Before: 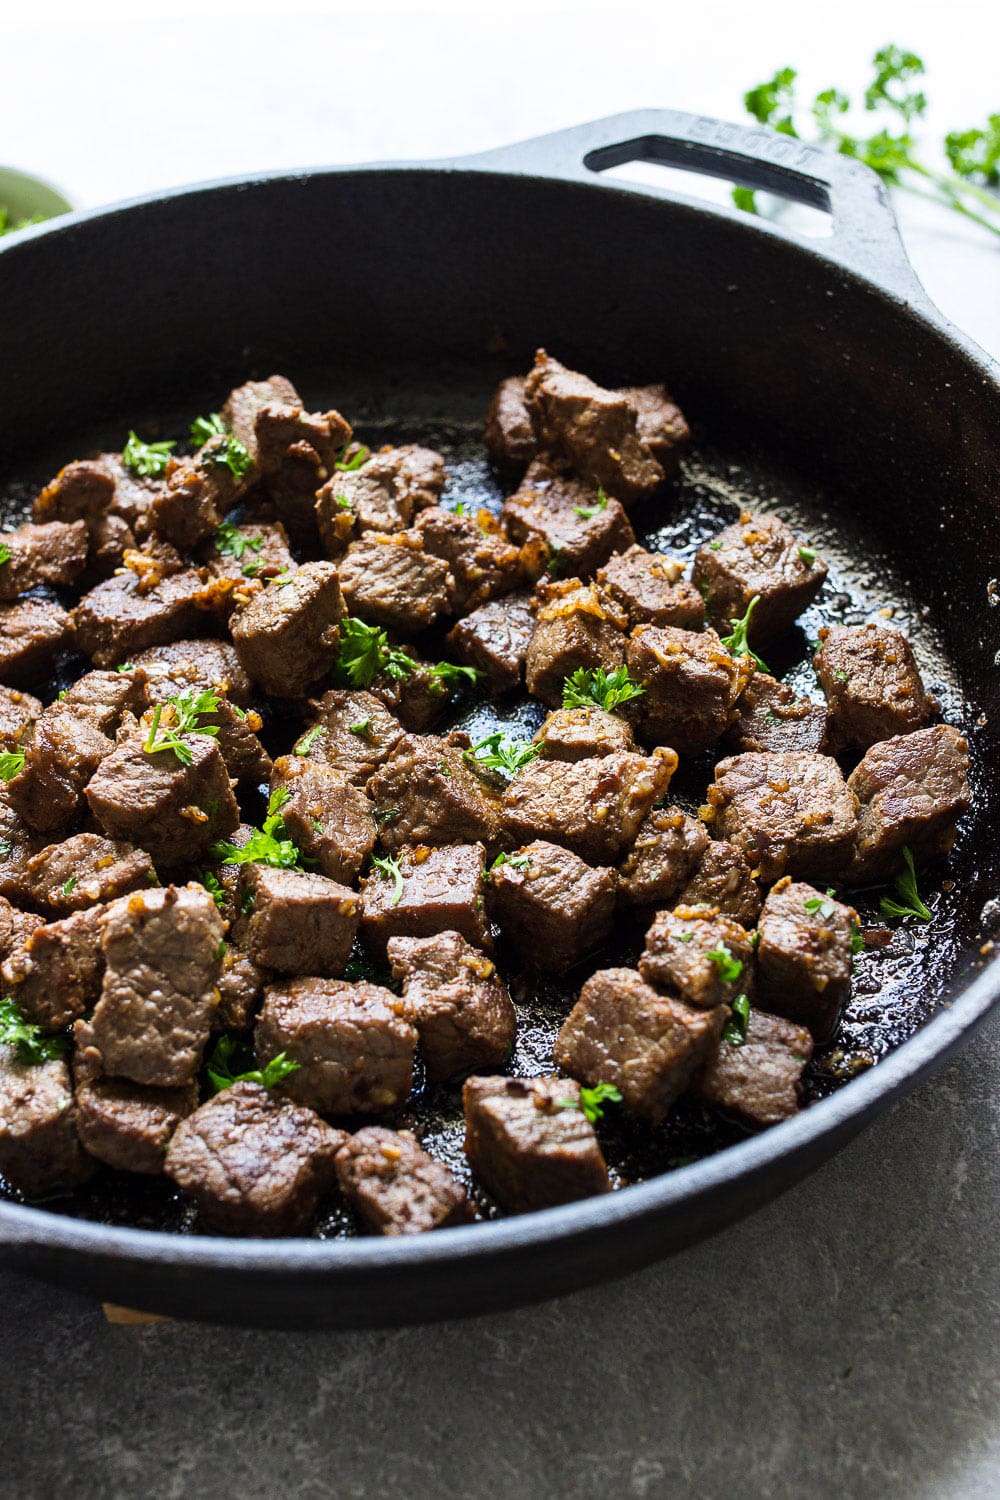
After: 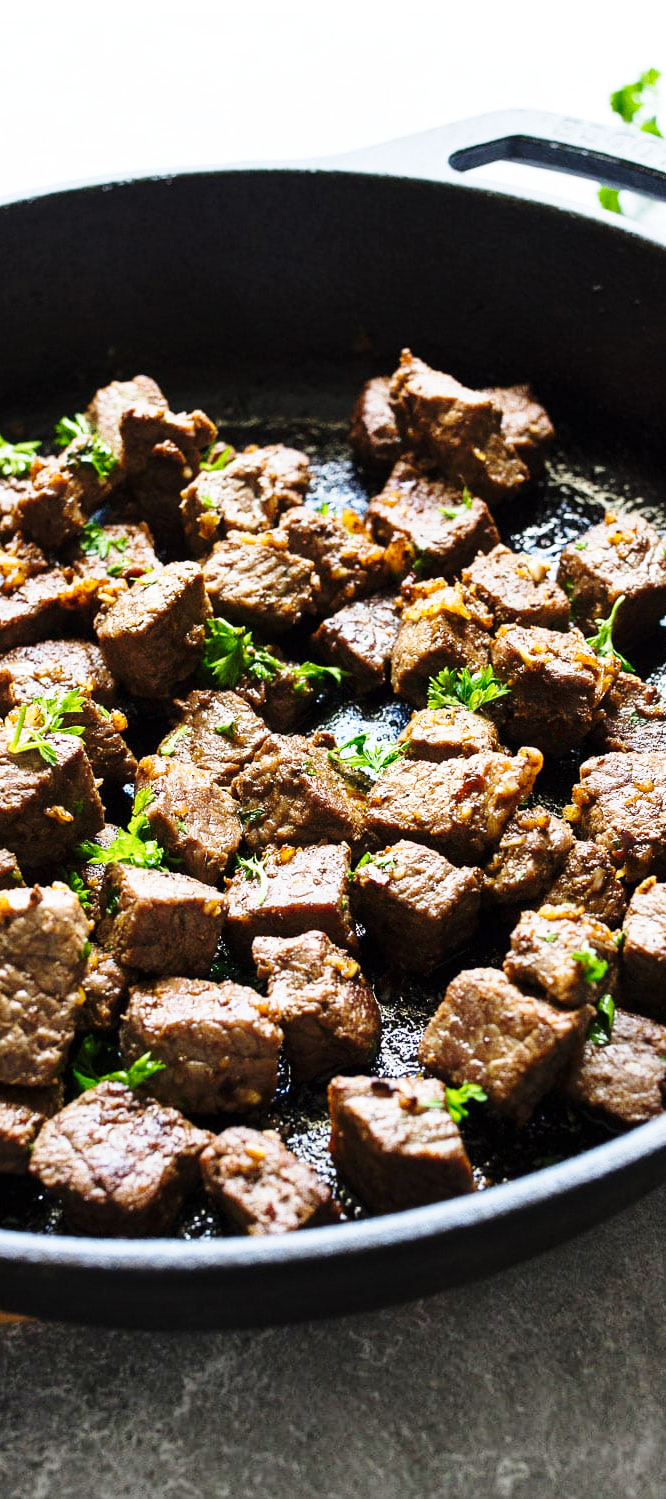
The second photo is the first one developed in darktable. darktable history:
crop and rotate: left 13.537%, right 19.796%
base curve: curves: ch0 [(0, 0) (0.028, 0.03) (0.121, 0.232) (0.46, 0.748) (0.859, 0.968) (1, 1)], preserve colors none
